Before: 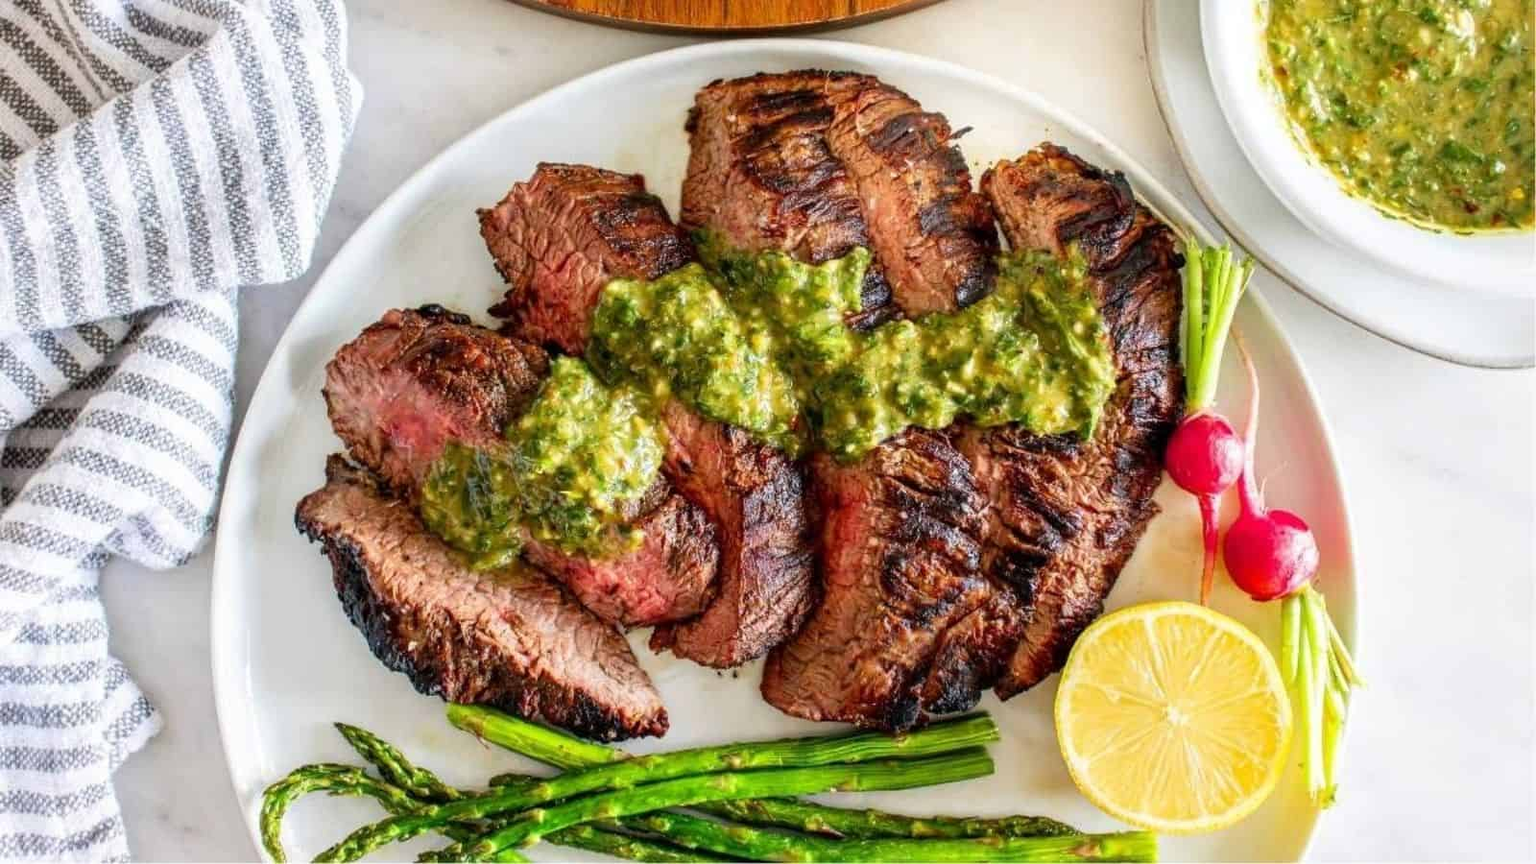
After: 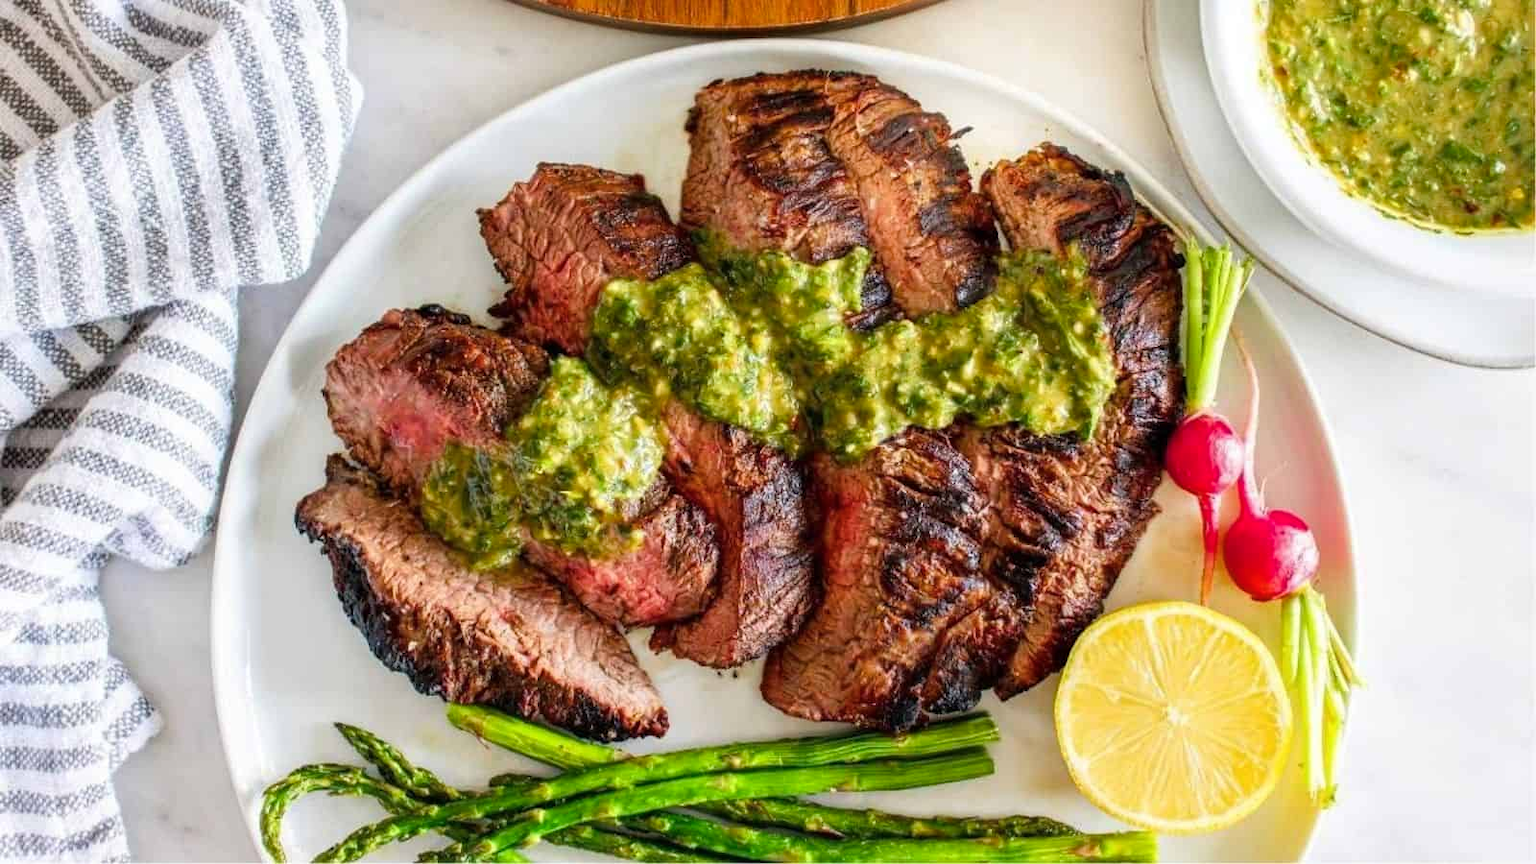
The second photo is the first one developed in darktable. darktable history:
color balance rgb: perceptual saturation grading › global saturation -0.136%, perceptual saturation grading › mid-tones 11.851%, global vibrance 9.234%
